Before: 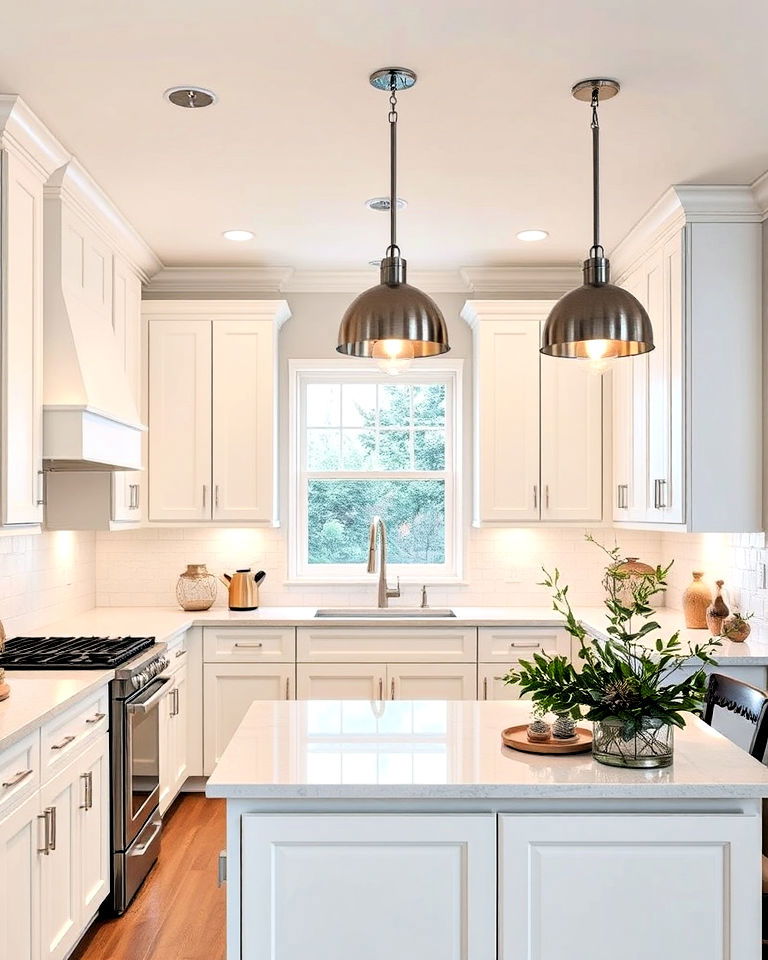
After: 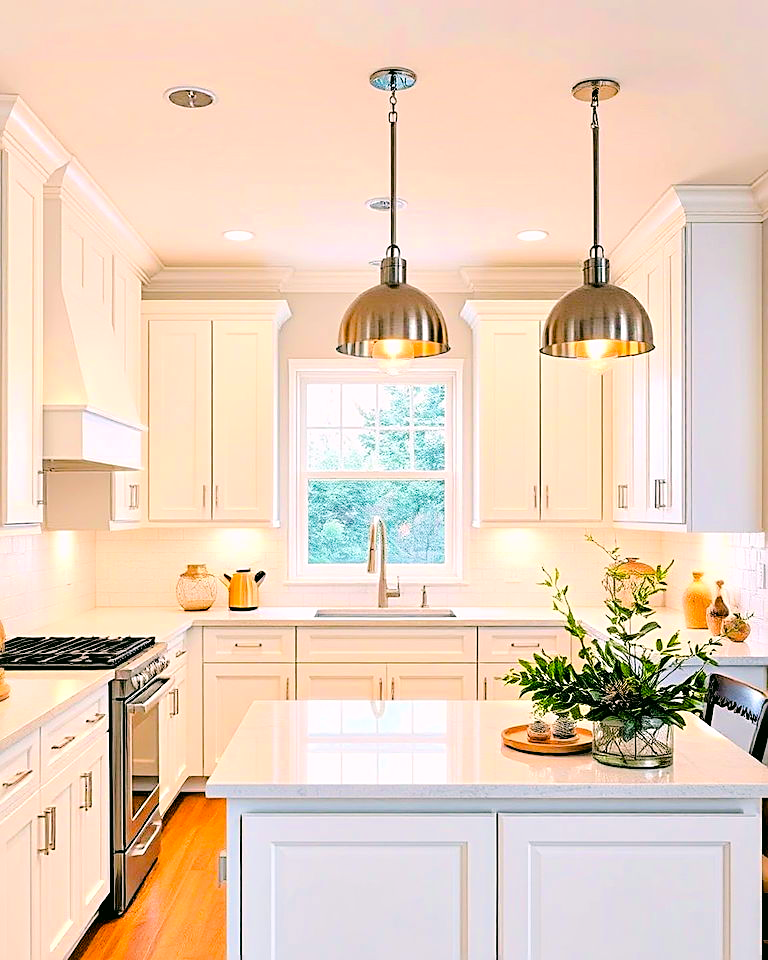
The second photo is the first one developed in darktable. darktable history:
sharpen: on, module defaults
white balance: red 1.009, blue 1.027
color balance rgb: perceptual saturation grading › global saturation 25%, global vibrance 20%
haze removal: compatibility mode true, adaptive false
tone curve: curves: ch0 [(0, 0) (0.26, 0.424) (0.417, 0.585) (1, 1)]
color correction: highlights a* 4.02, highlights b* 4.98, shadows a* -7.55, shadows b* 4.98
